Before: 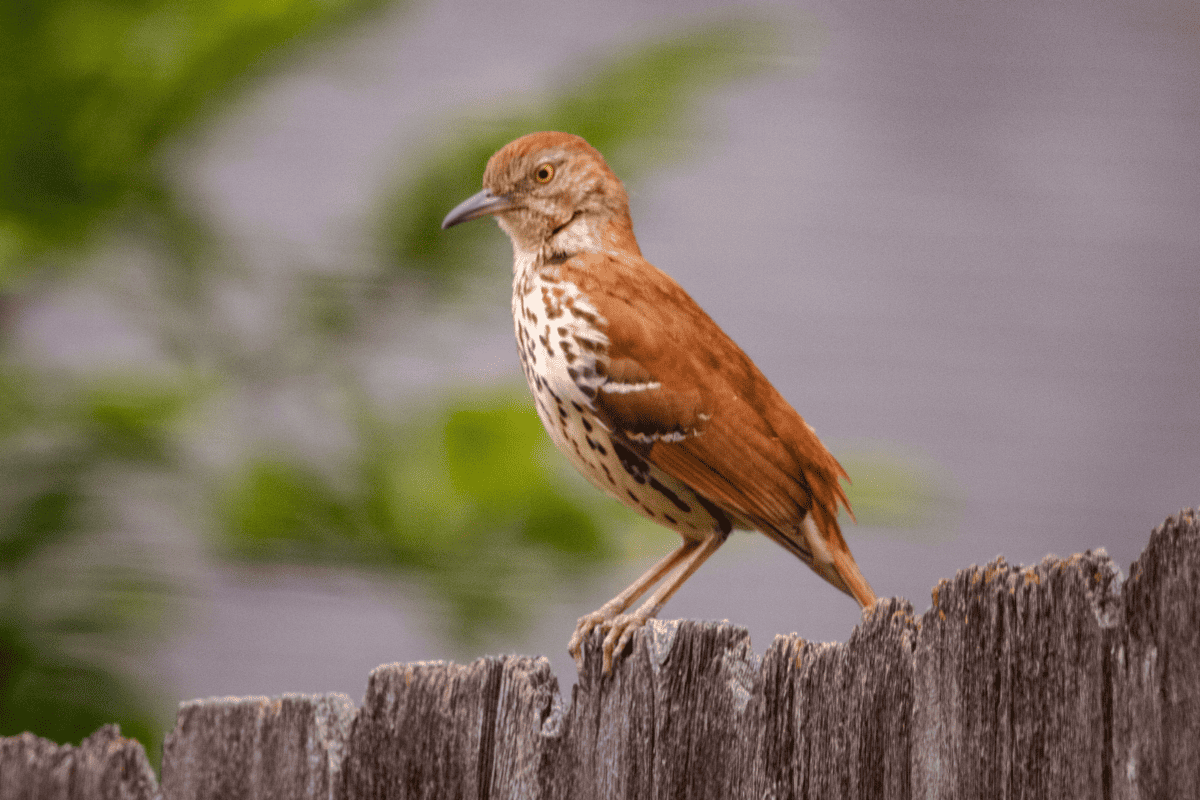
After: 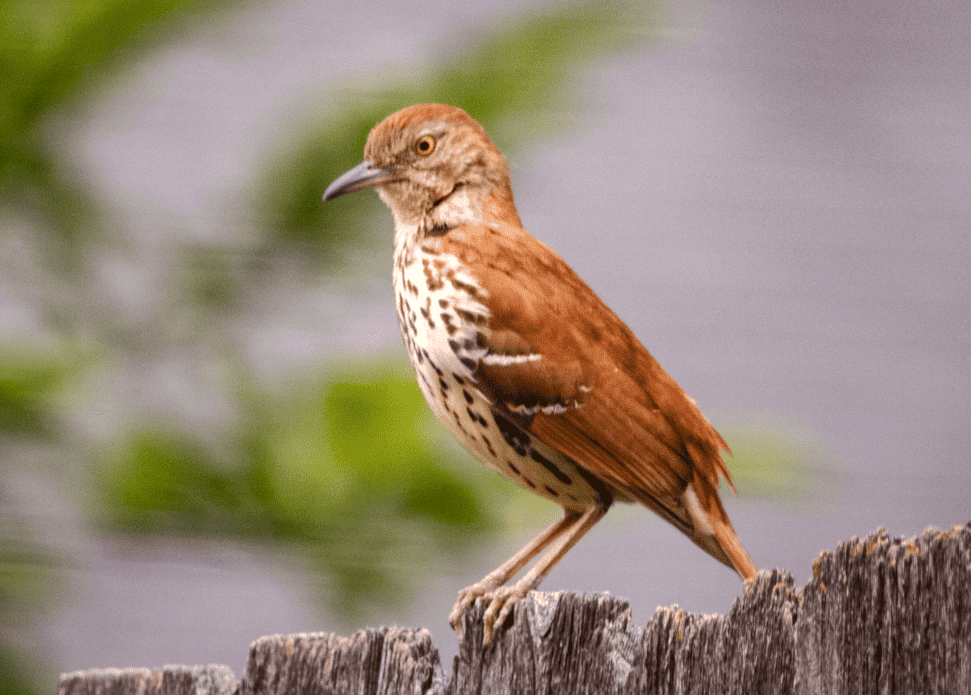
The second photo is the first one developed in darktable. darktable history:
crop: left 9.919%, top 3.596%, right 9.162%, bottom 9.411%
exposure: exposure 0.201 EV, compensate exposure bias true, compensate highlight preservation false
contrast brightness saturation: contrast 0.139
